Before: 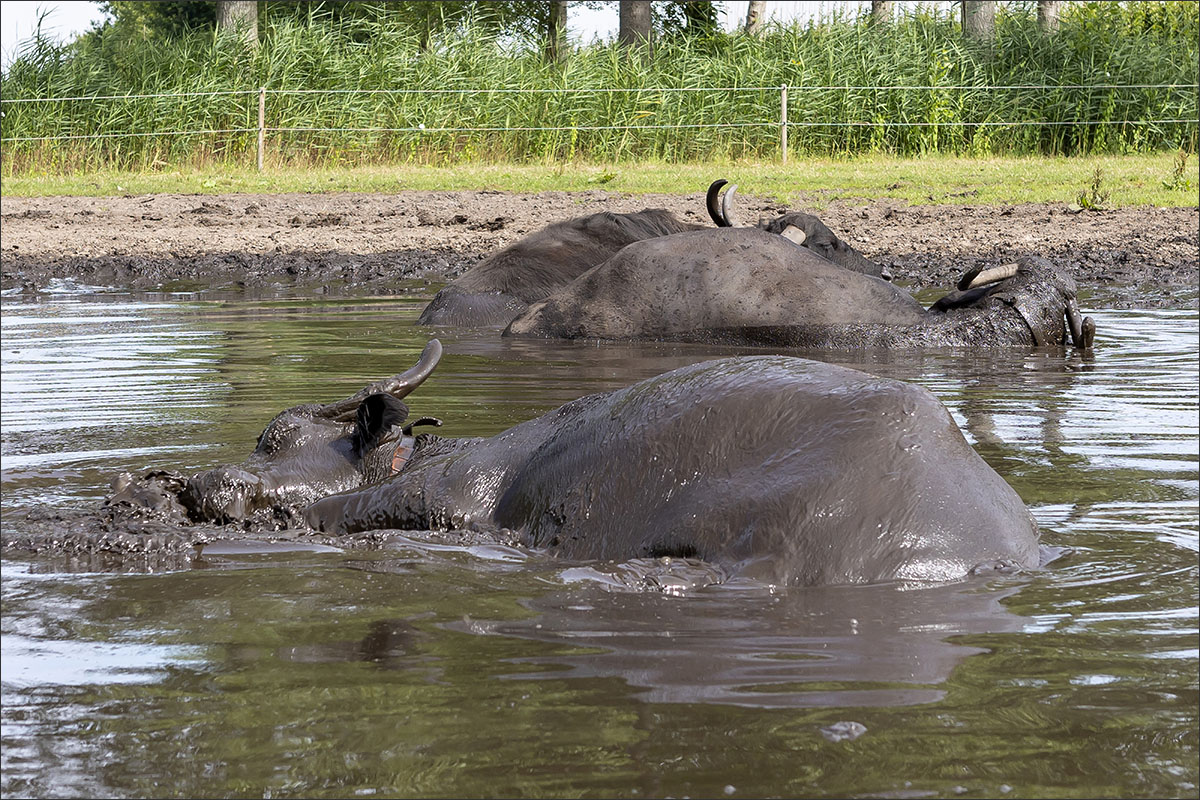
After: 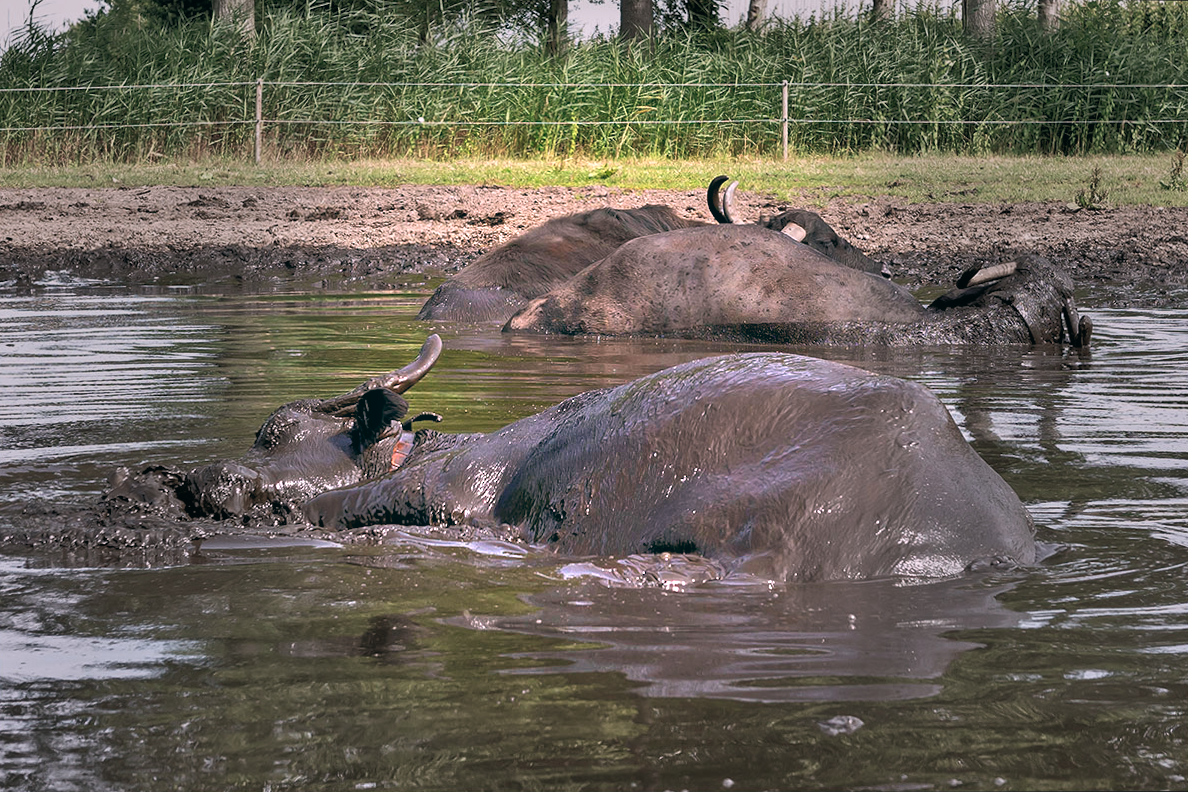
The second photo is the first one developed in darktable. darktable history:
tone equalizer: -7 EV 0.15 EV, -6 EV 0.6 EV, -5 EV 1.15 EV, -4 EV 1.33 EV, -3 EV 1.15 EV, -2 EV 0.6 EV, -1 EV 0.15 EV, mask exposure compensation -0.5 EV
vignetting: fall-off start 31.28%, fall-off radius 34.64%, brightness -0.575
color balance: lift [1.016, 0.983, 1, 1.017], gamma [0.78, 1.018, 1.043, 0.957], gain [0.786, 1.063, 0.937, 1.017], input saturation 118.26%, contrast 13.43%, contrast fulcrum 21.62%, output saturation 82.76%
rotate and perspective: rotation 0.174°, lens shift (vertical) 0.013, lens shift (horizontal) 0.019, shear 0.001, automatic cropping original format, crop left 0.007, crop right 0.991, crop top 0.016, crop bottom 0.997
shadows and highlights: shadows -88.03, highlights -35.45, shadows color adjustment 99.15%, highlights color adjustment 0%, soften with gaussian
exposure: black level correction 0, exposure 0.5 EV, compensate highlight preservation false
